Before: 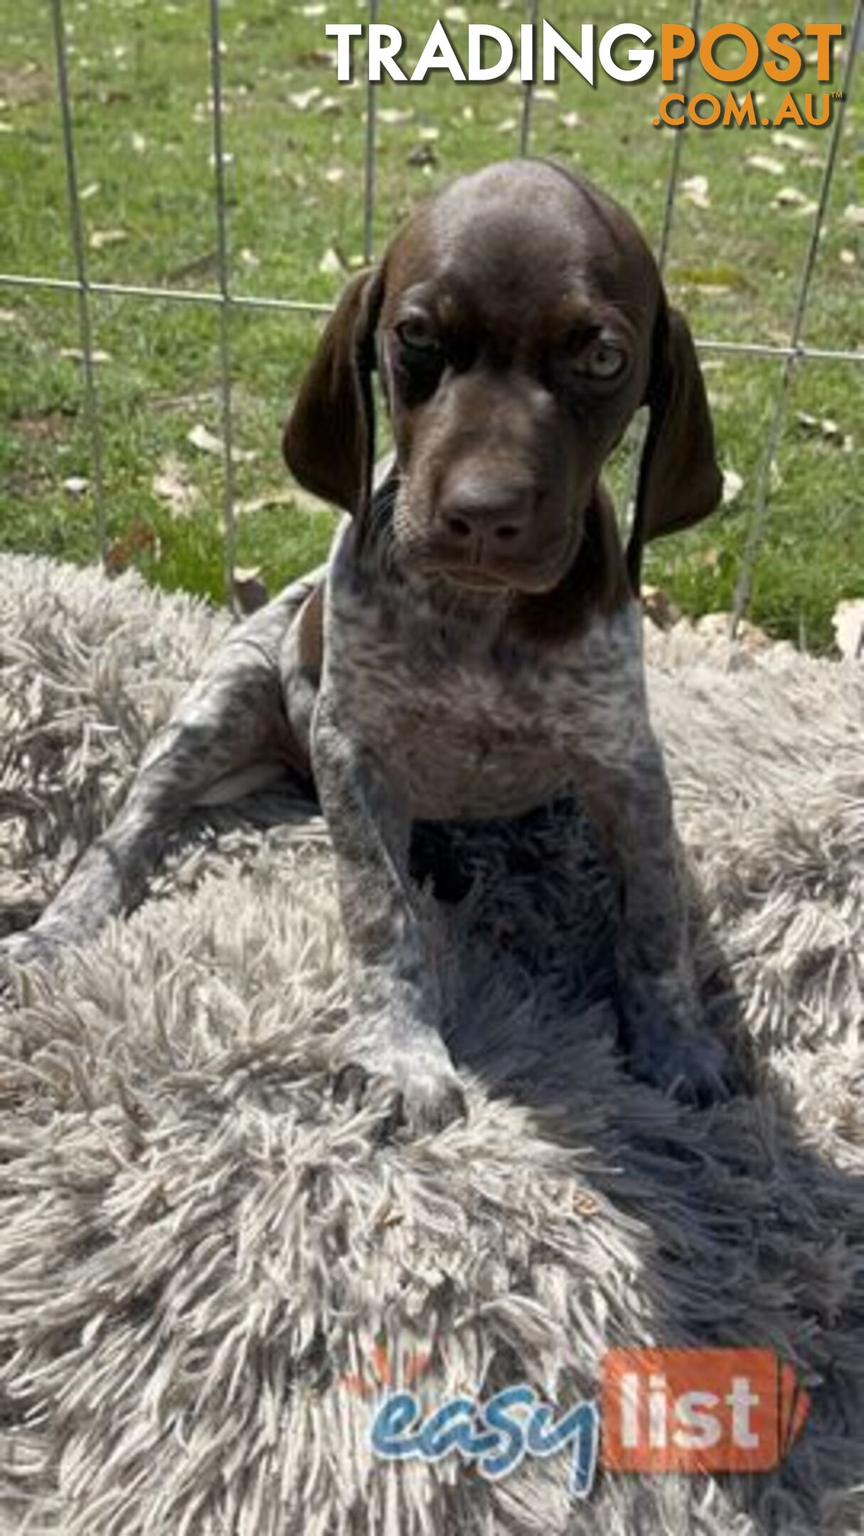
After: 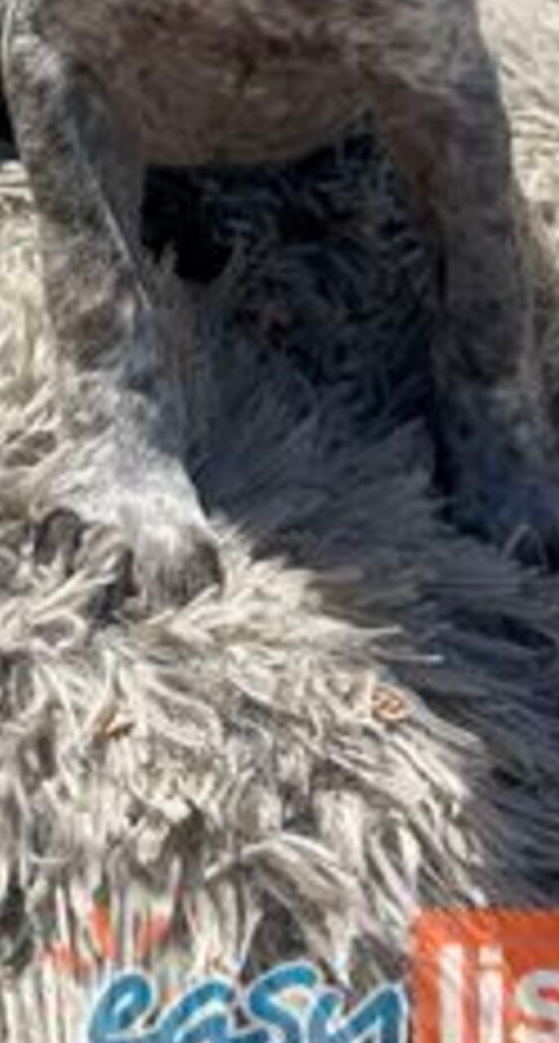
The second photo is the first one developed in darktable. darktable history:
crop: left 35.763%, top 45.706%, right 18.208%, bottom 5.98%
